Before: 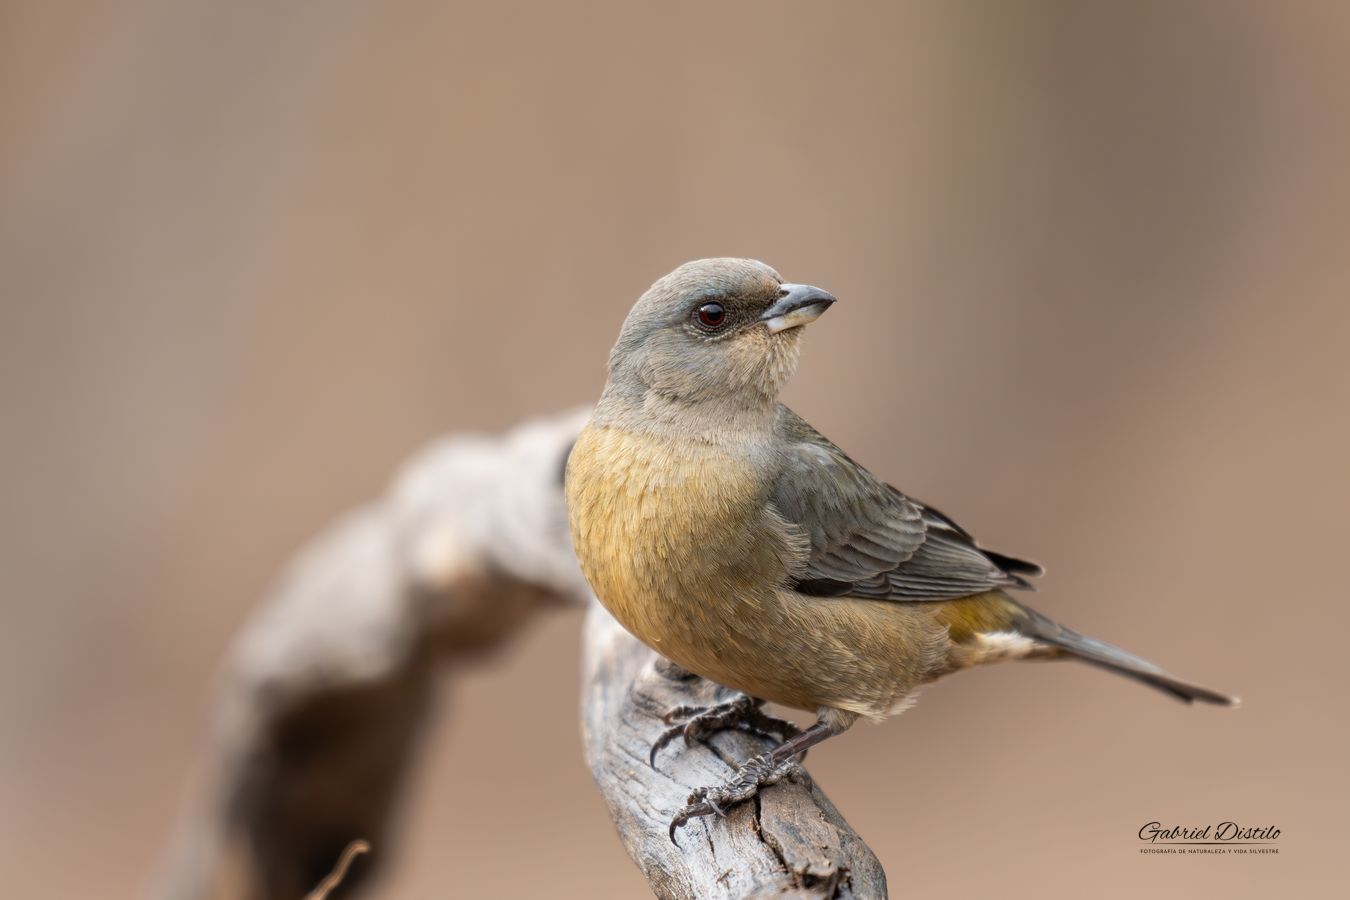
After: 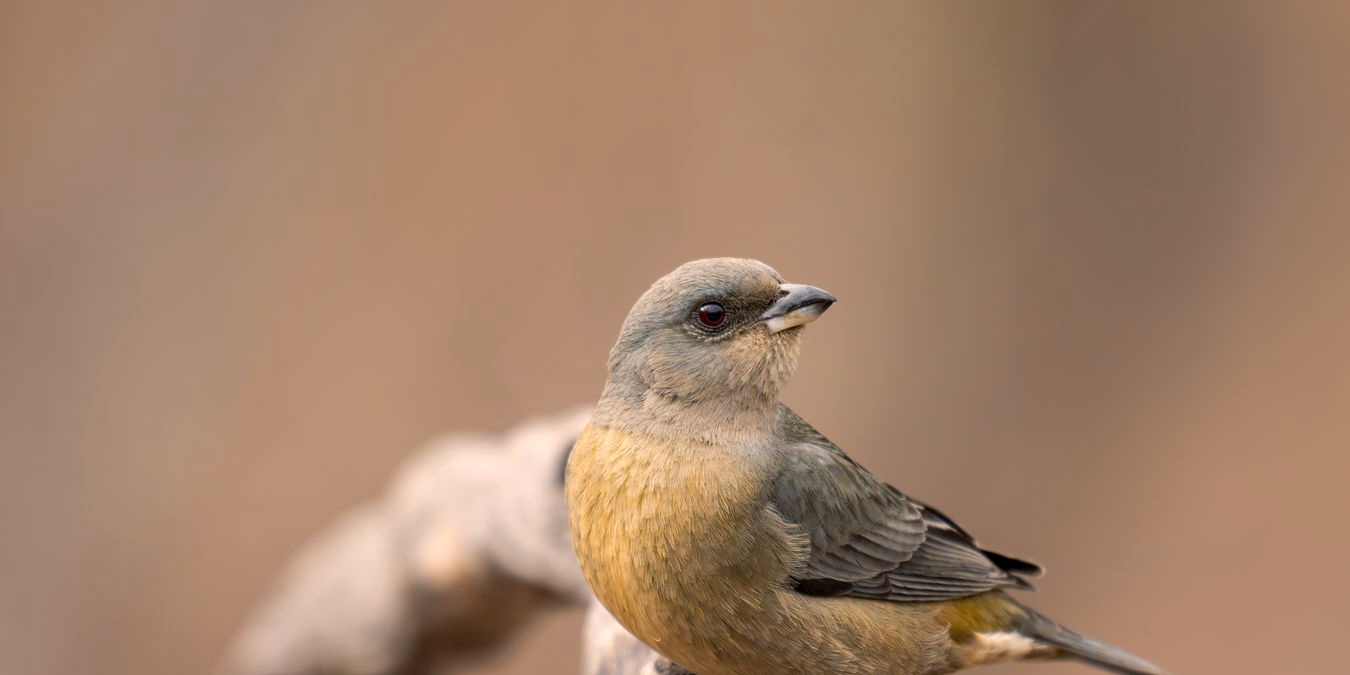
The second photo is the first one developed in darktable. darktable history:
crop: bottom 24.898%
haze removal: strength 0.103, compatibility mode true, adaptive false
color balance rgb: highlights gain › chroma 3.765%, highlights gain › hue 57.72°, perceptual saturation grading › global saturation 0.633%
